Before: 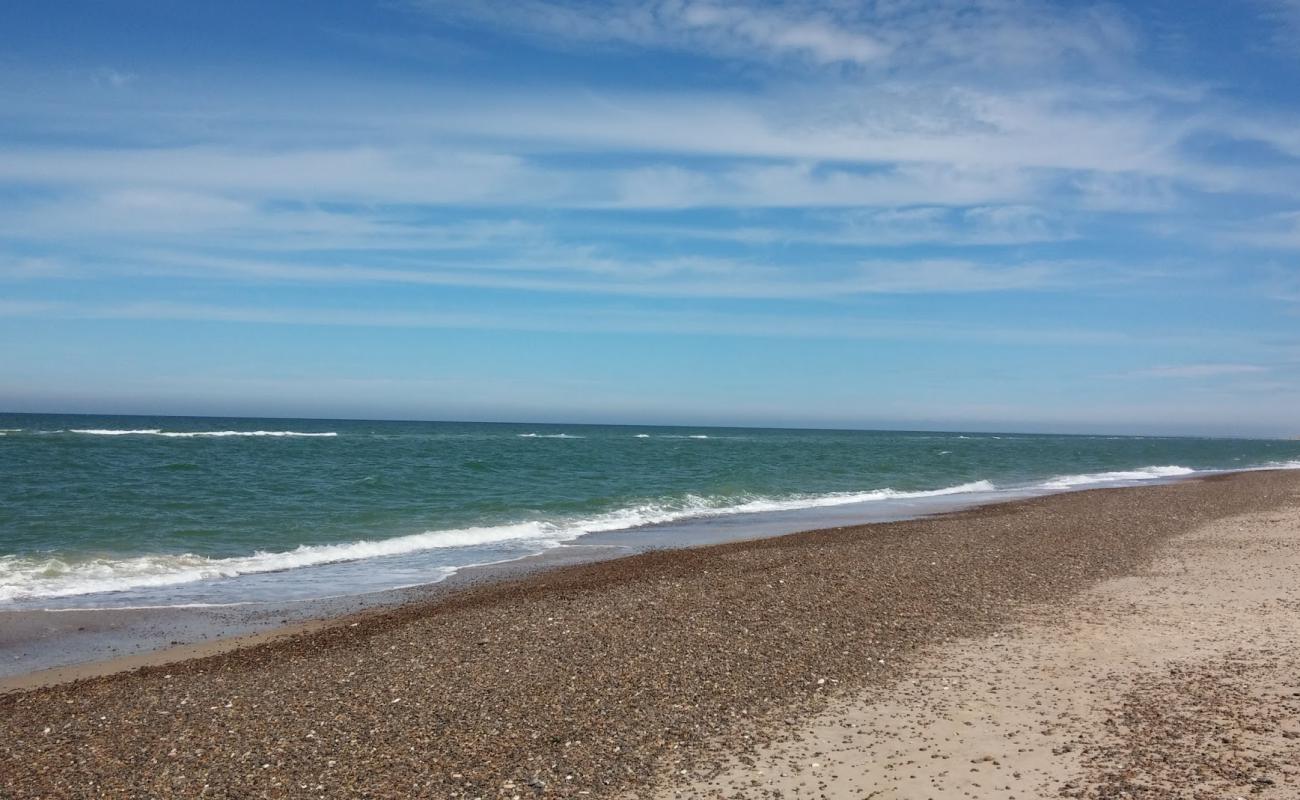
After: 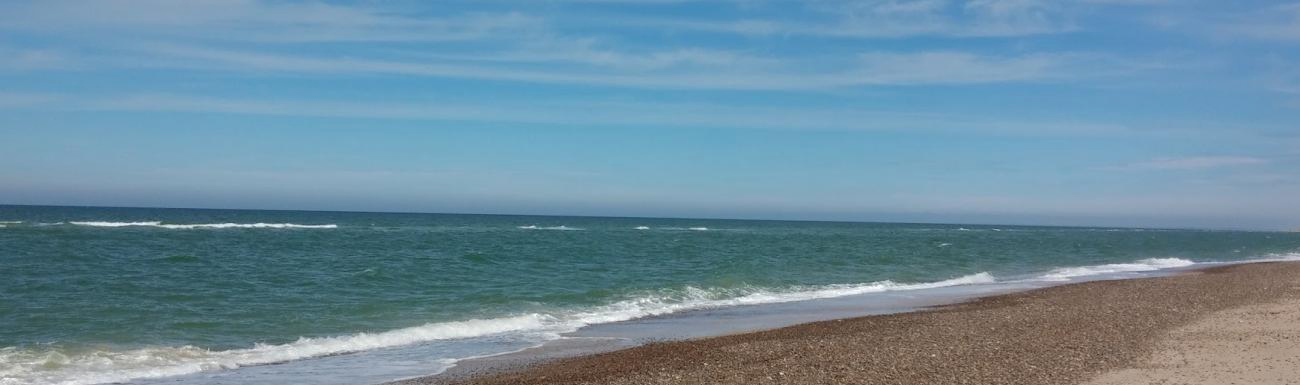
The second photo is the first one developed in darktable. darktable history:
crop and rotate: top 26.131%, bottom 25.738%
shadows and highlights: shadows 39.83, highlights -59.88
